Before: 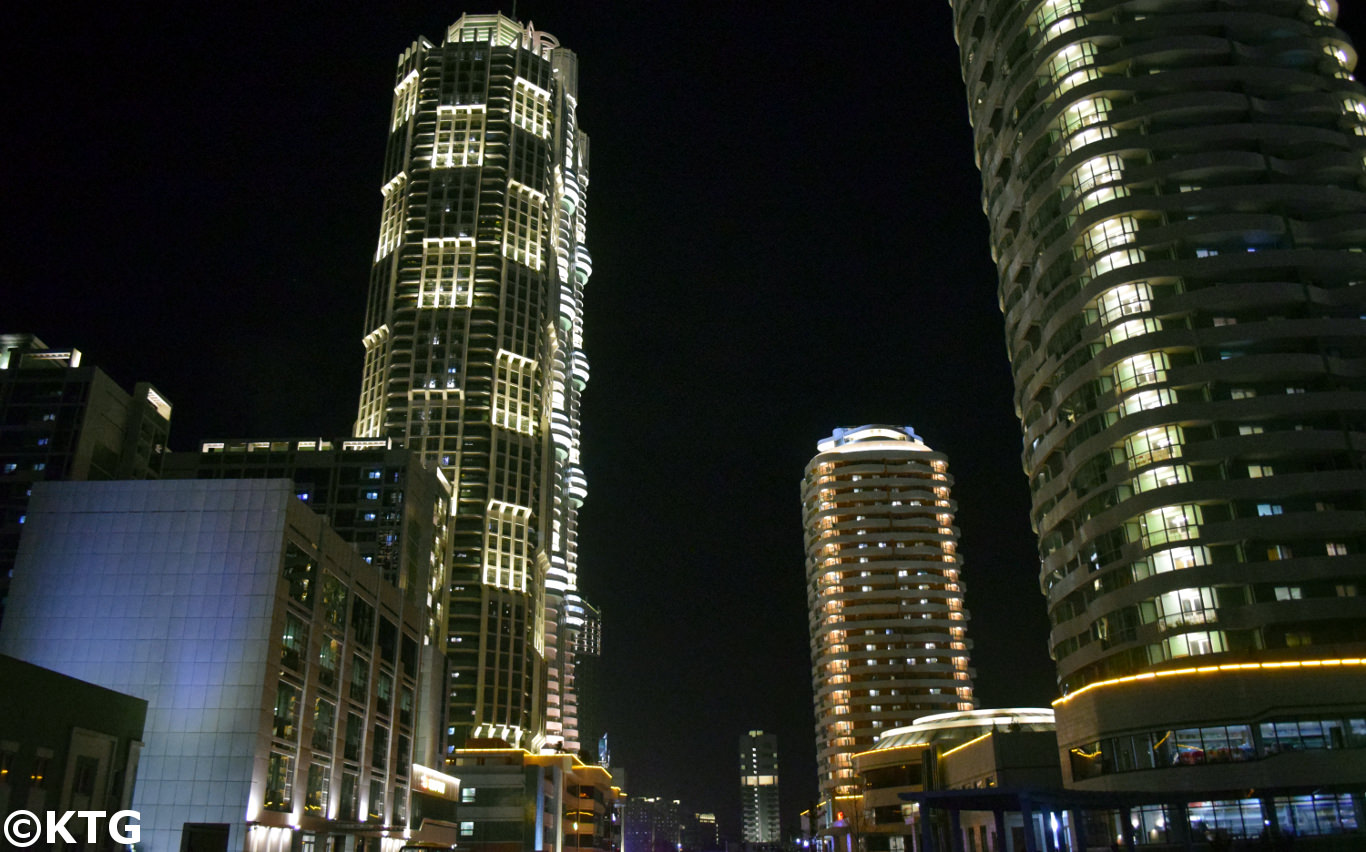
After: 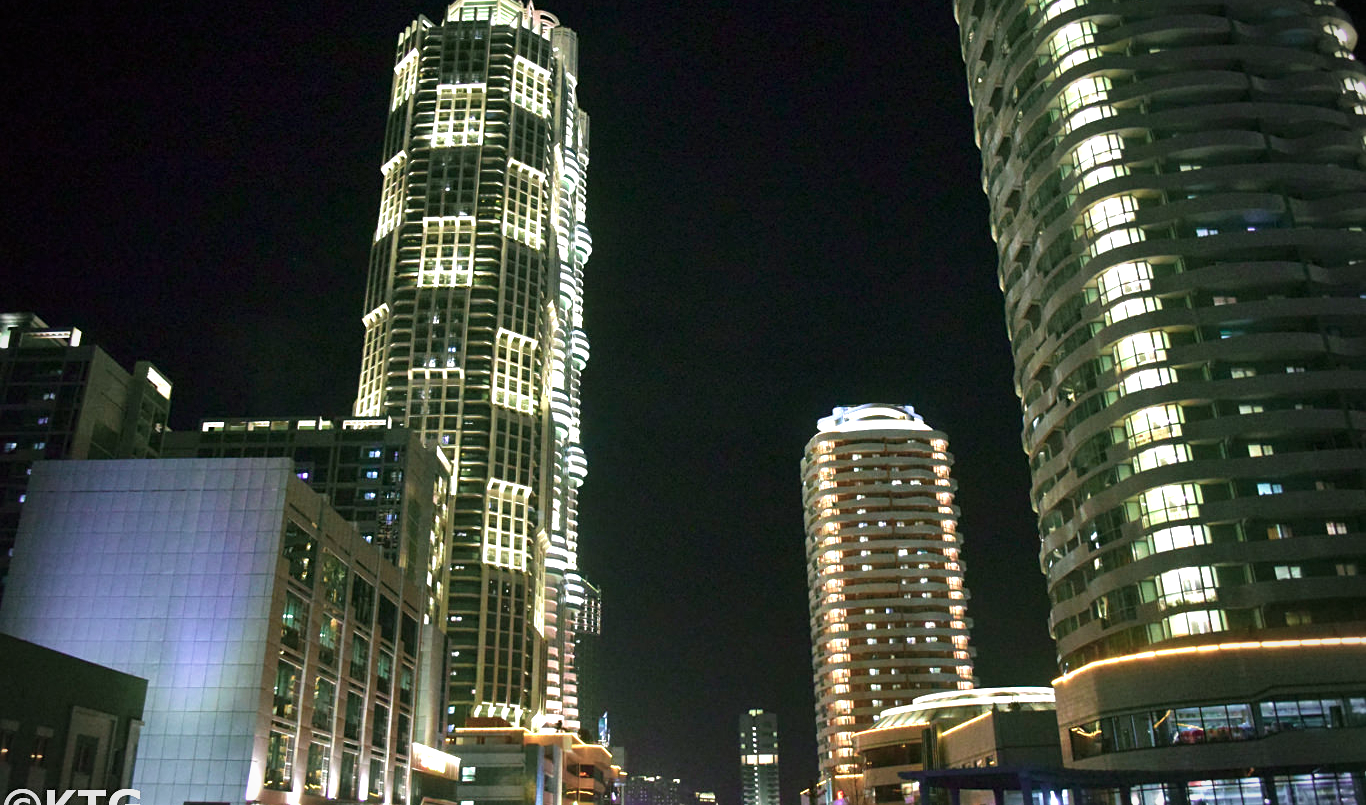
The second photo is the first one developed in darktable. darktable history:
color contrast: blue-yellow contrast 0.7
velvia: on, module defaults
vignetting: fall-off start 79.88%
exposure: black level correction 0, exposure 1.2 EV, compensate exposure bias true, compensate highlight preservation false
sharpen: amount 0.2
white balance: red 1, blue 1
crop and rotate: top 2.479%, bottom 3.018%
